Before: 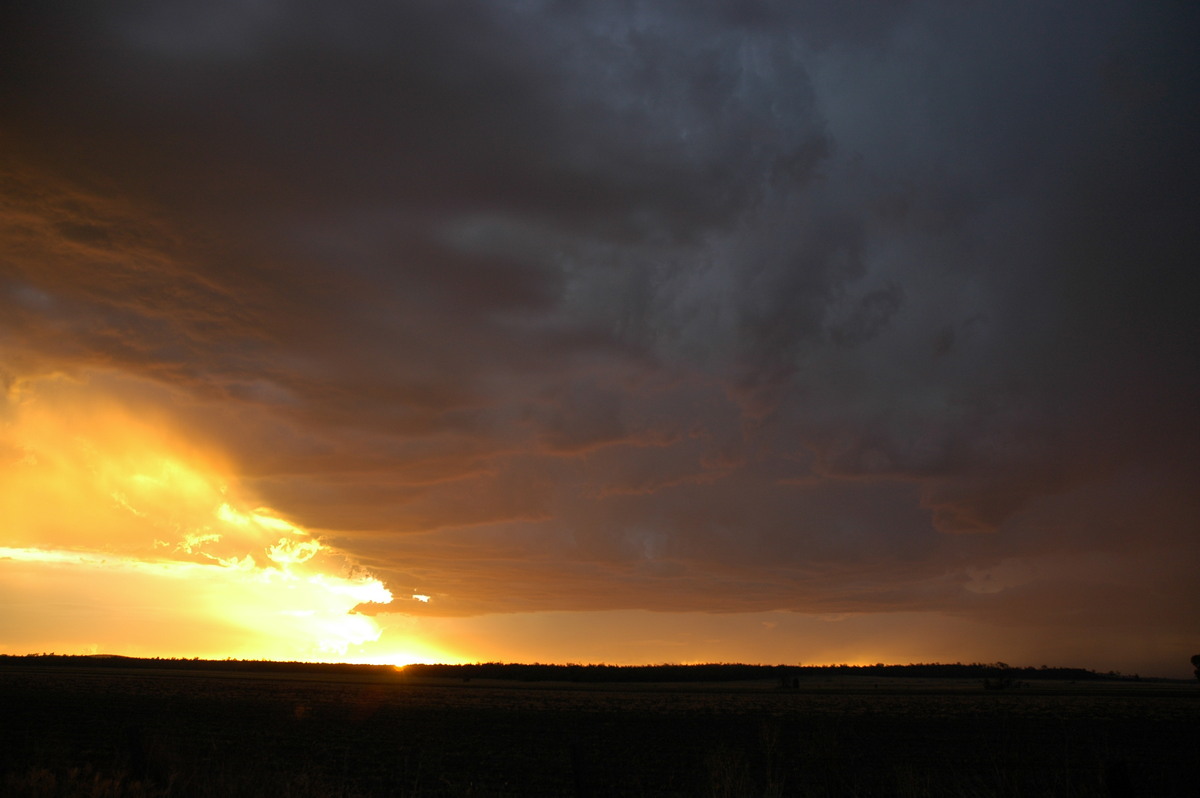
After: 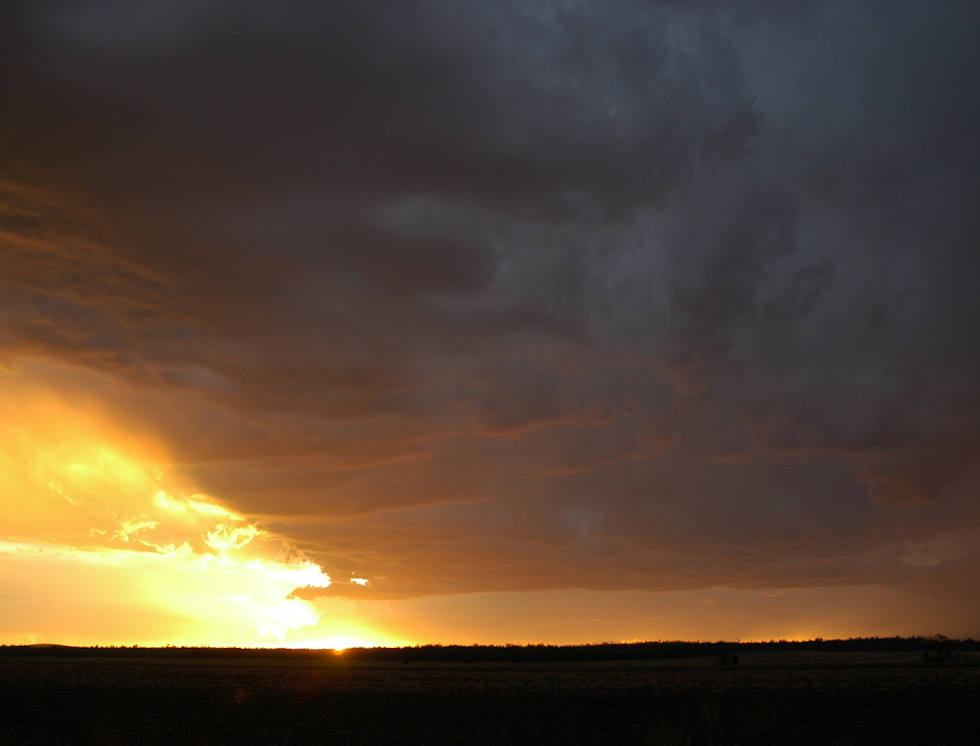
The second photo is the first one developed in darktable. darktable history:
crop and rotate: angle 1.08°, left 4.291%, top 1.229%, right 11.691%, bottom 2.634%
